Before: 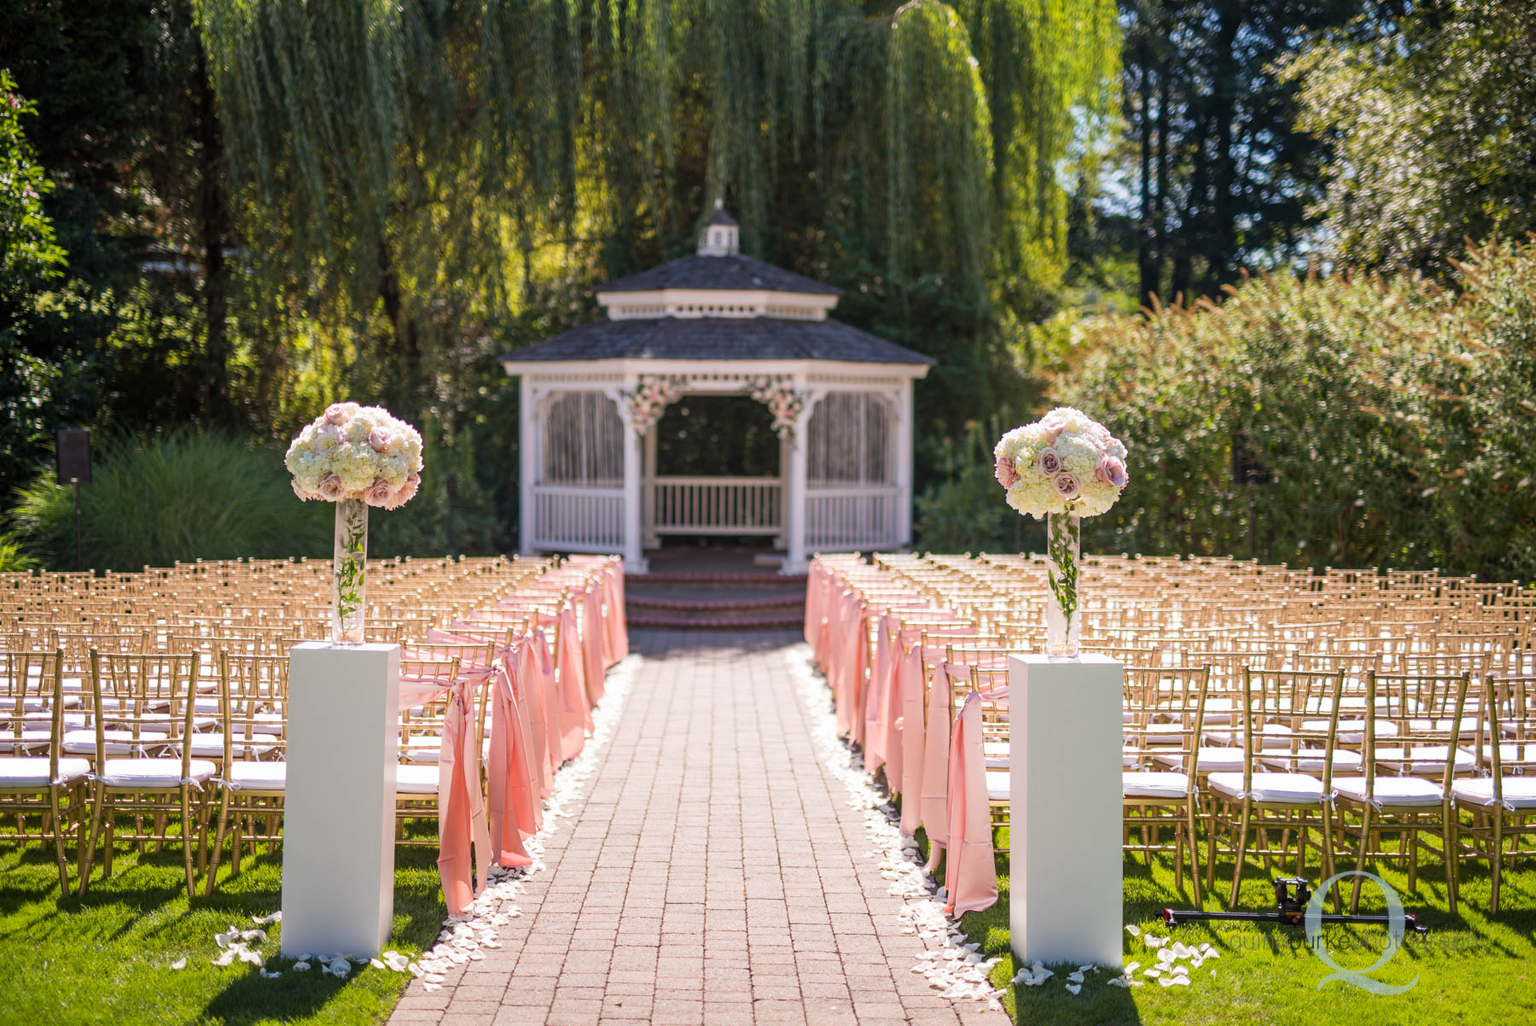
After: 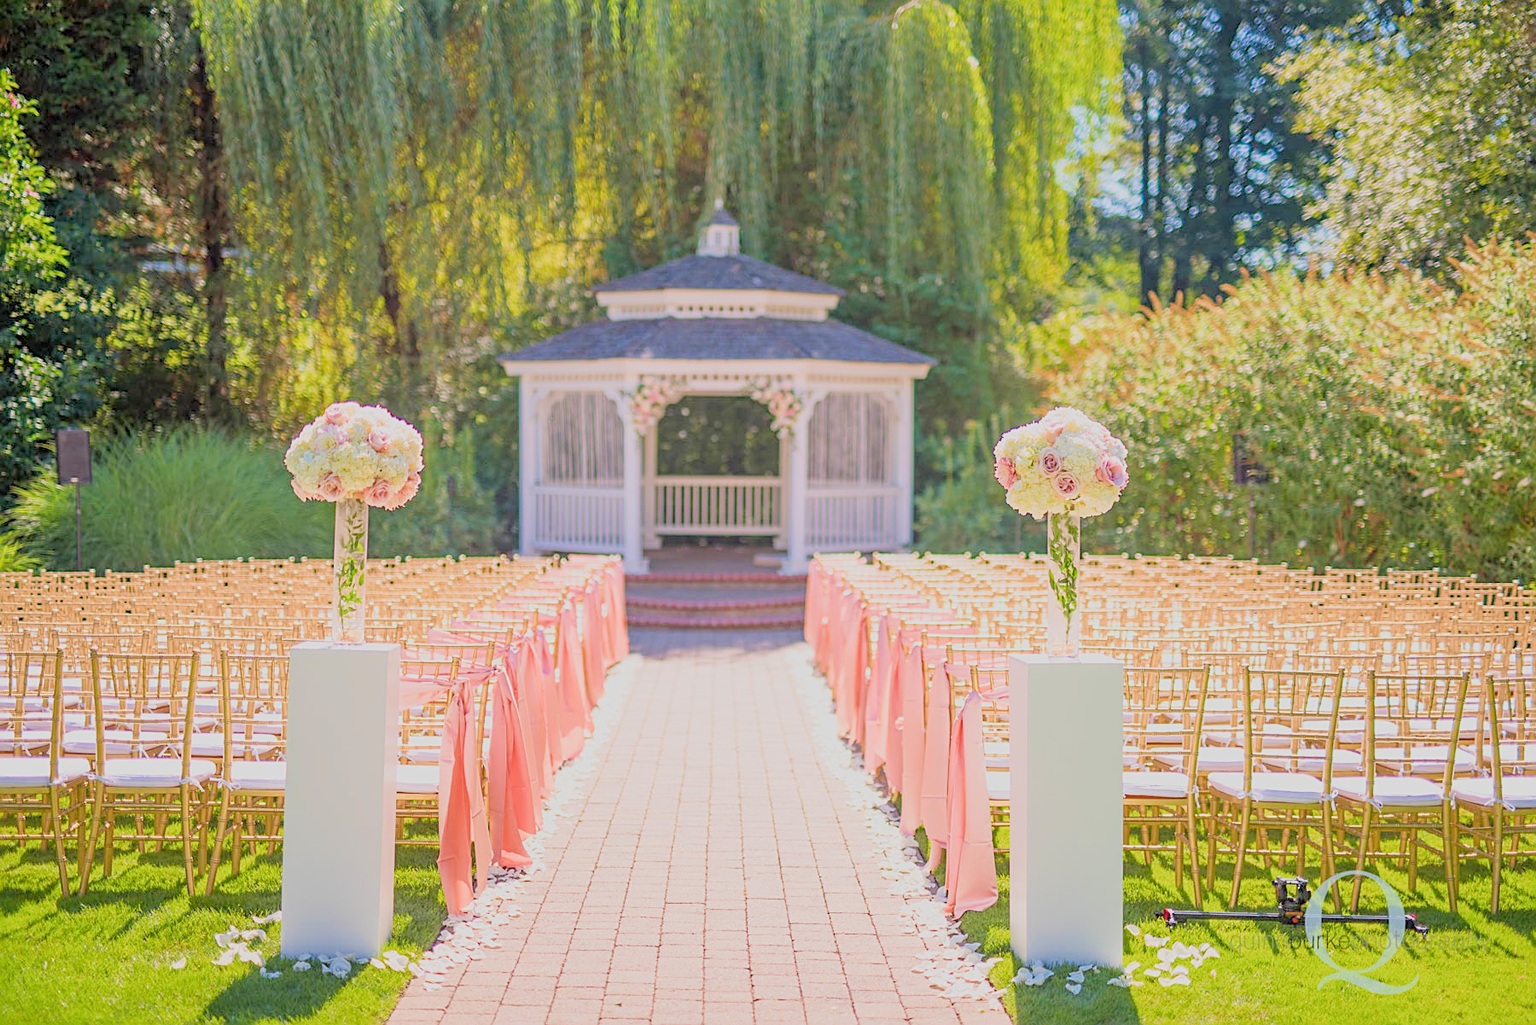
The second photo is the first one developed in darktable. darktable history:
sharpen: on, module defaults
white balance: red 1, blue 1
filmic rgb: black relative exposure -14 EV, white relative exposure 8 EV, threshold 3 EV, hardness 3.74, latitude 50%, contrast 0.5, color science v5 (2021), contrast in shadows safe, contrast in highlights safe
color balance rgb: global vibrance -1%
exposure: exposure 1.089 EV
